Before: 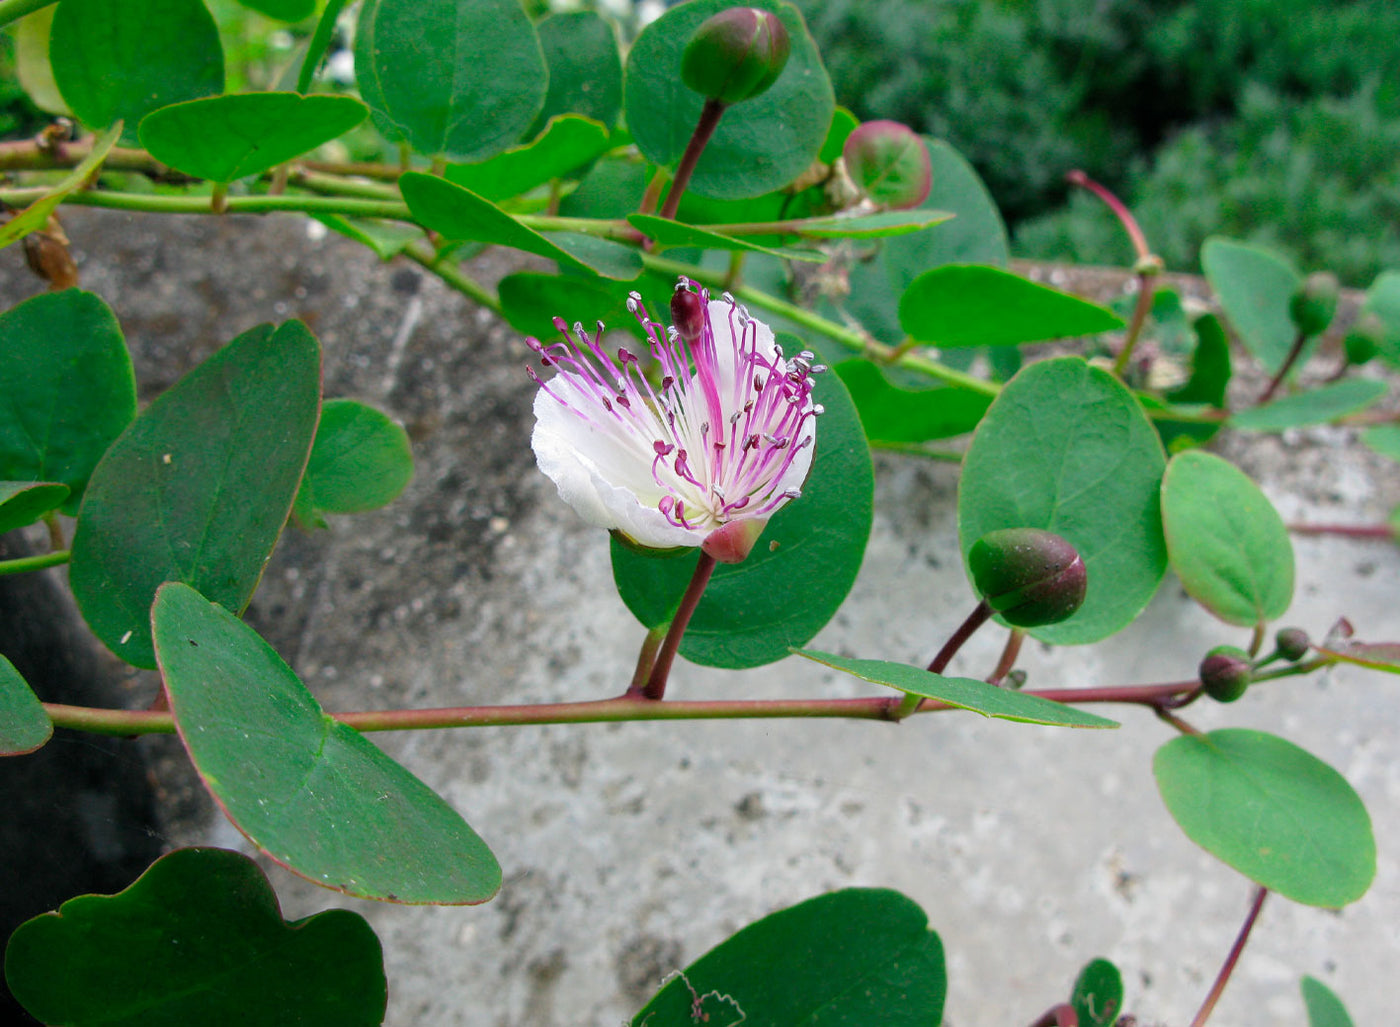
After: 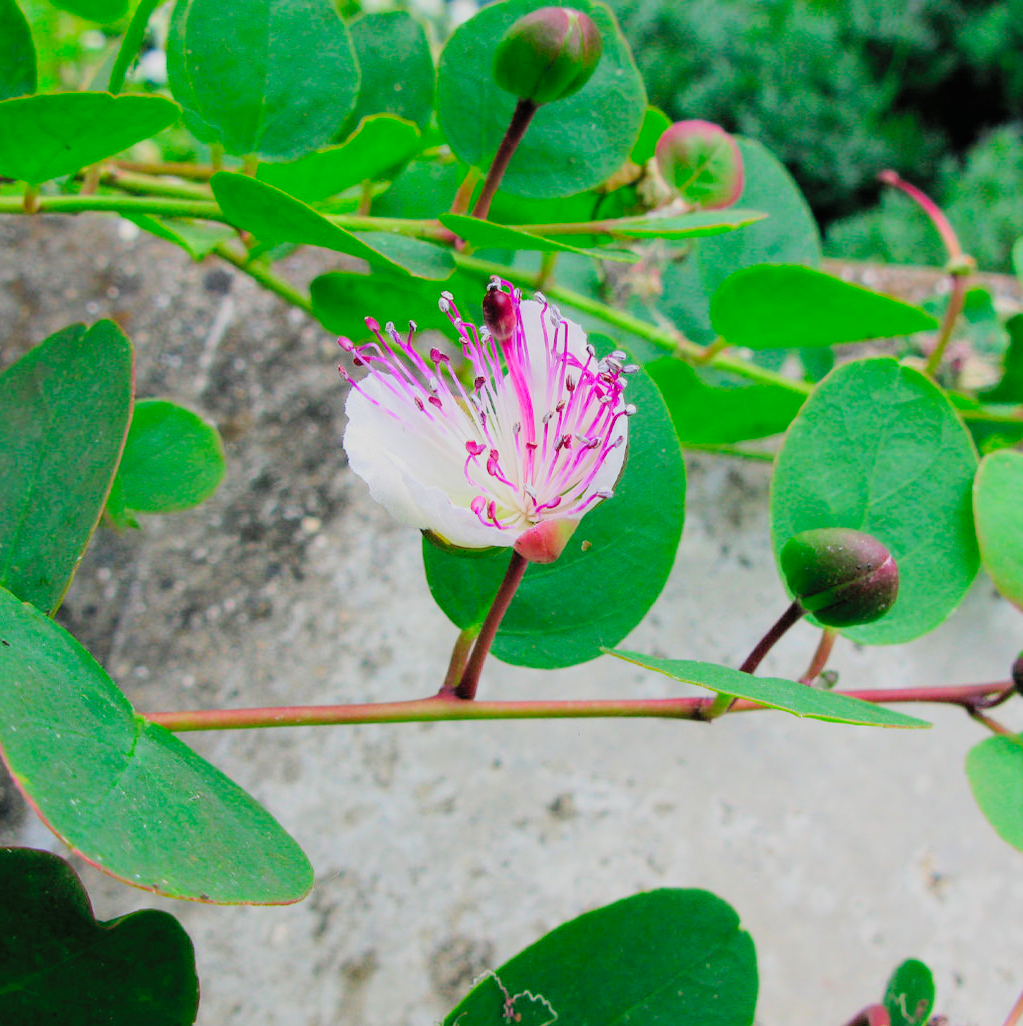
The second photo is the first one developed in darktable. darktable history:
contrast brightness saturation: contrast 0.066, brightness 0.176, saturation 0.417
filmic rgb: black relative exposure -7.21 EV, white relative exposure 5.37 EV, hardness 3.03, iterations of high-quality reconstruction 10
exposure: exposure 0.127 EV, compensate exposure bias true, compensate highlight preservation false
crop: left 13.469%, top 0%, right 13.455%
